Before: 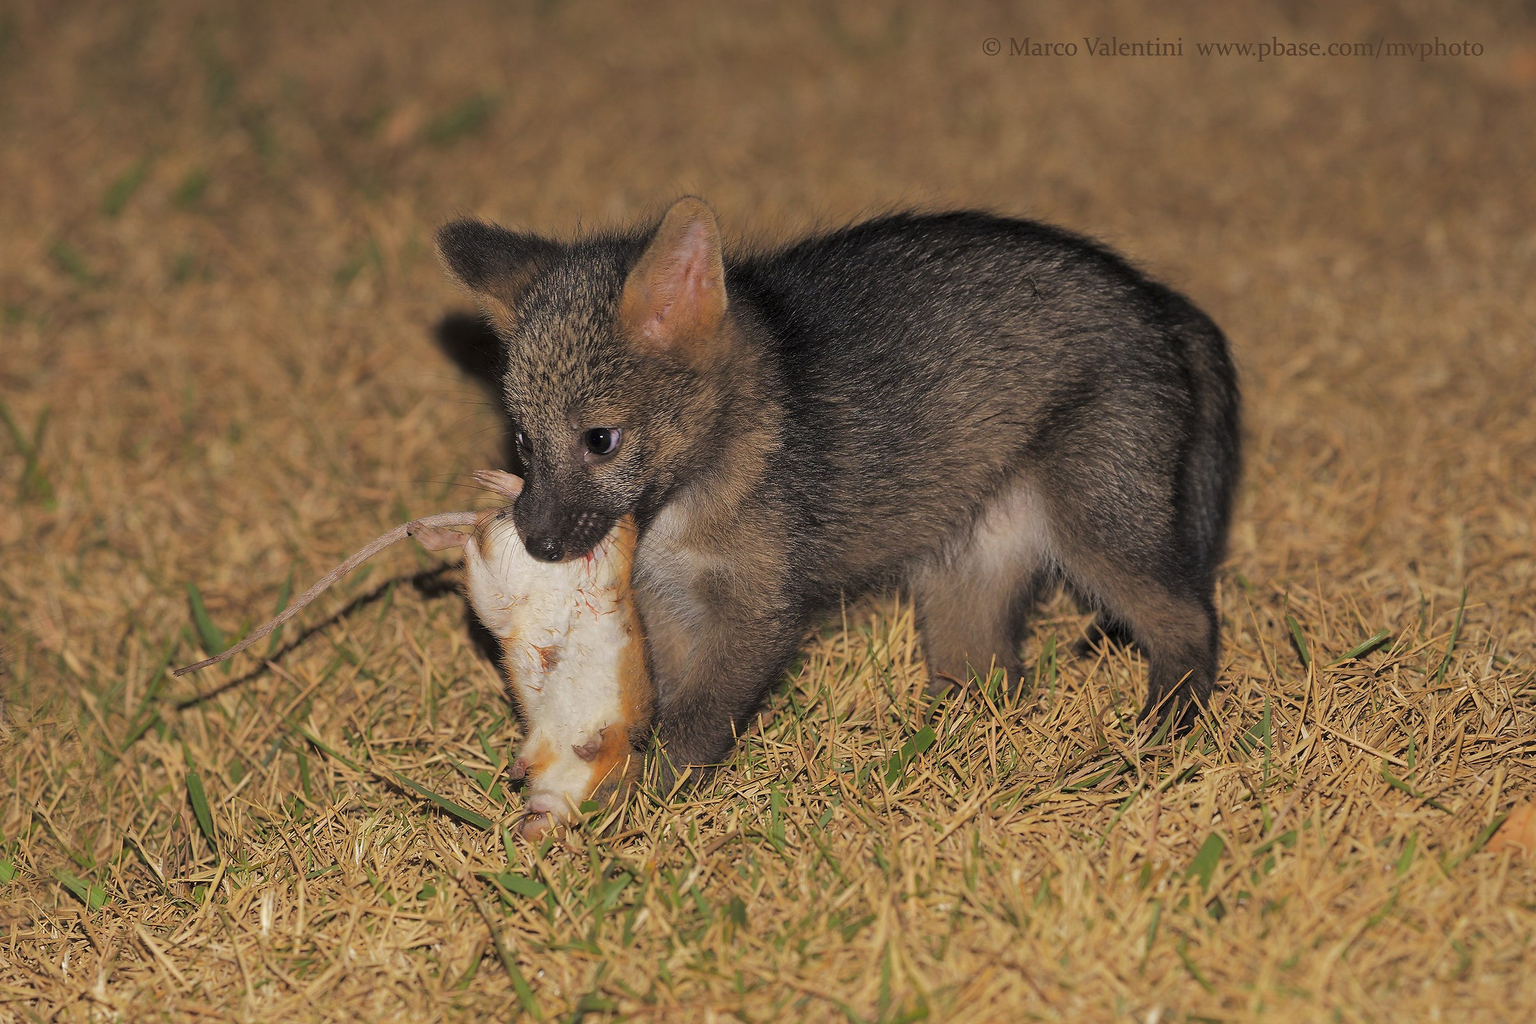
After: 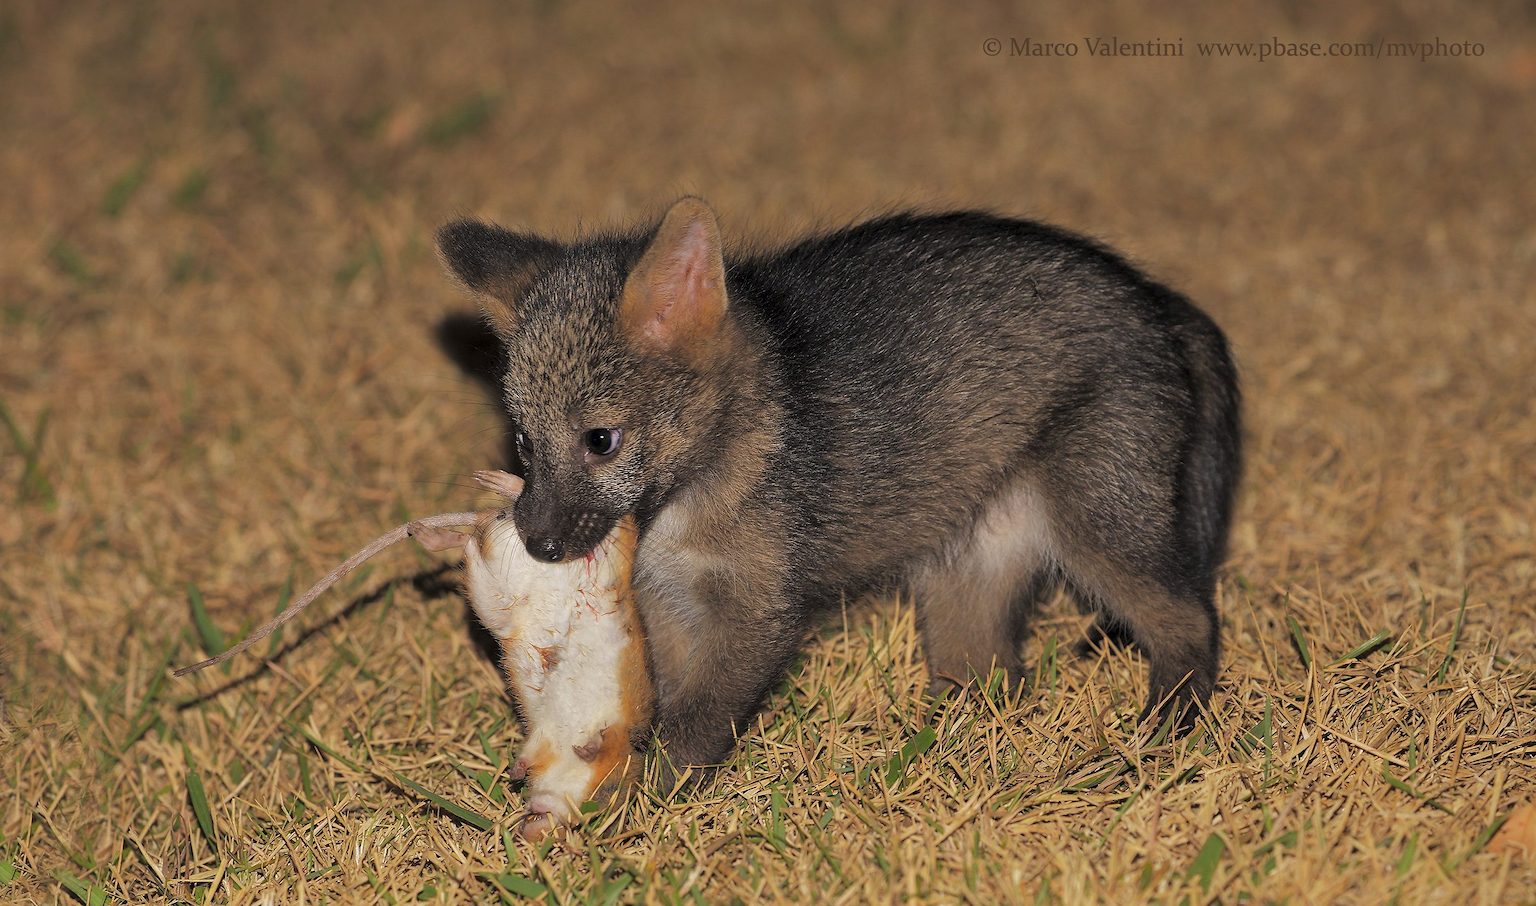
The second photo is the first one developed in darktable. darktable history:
contrast equalizer: octaves 7, y [[0.6 ×6], [0.55 ×6], [0 ×6], [0 ×6], [0 ×6]], mix 0.133
crop and rotate: top 0%, bottom 11.498%
